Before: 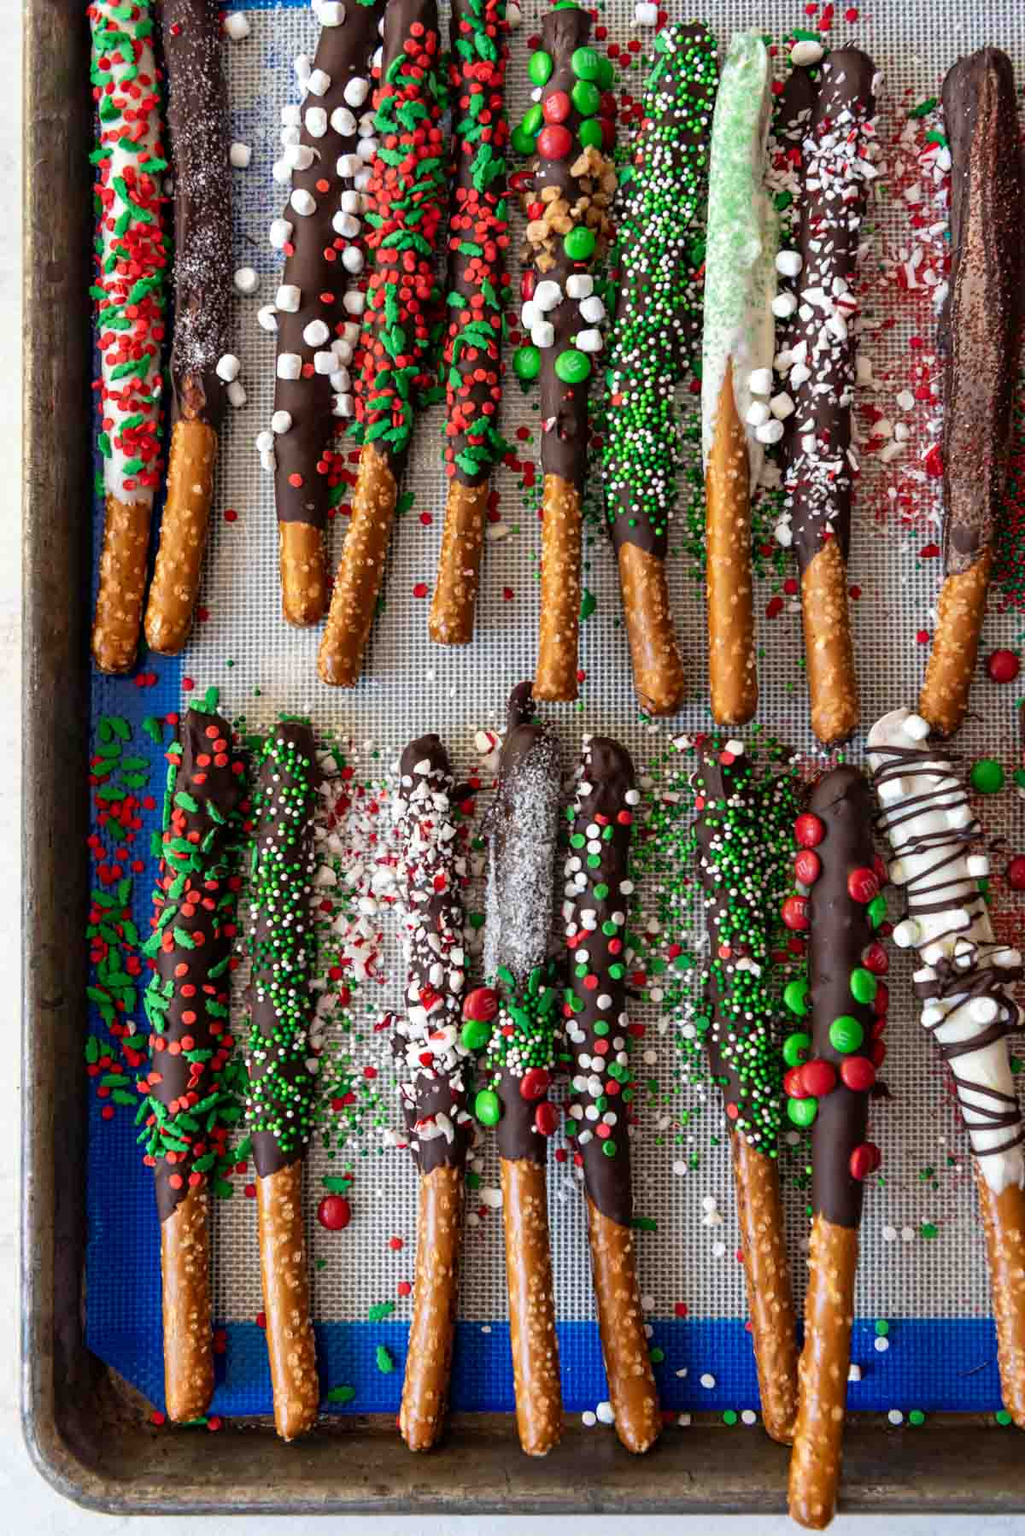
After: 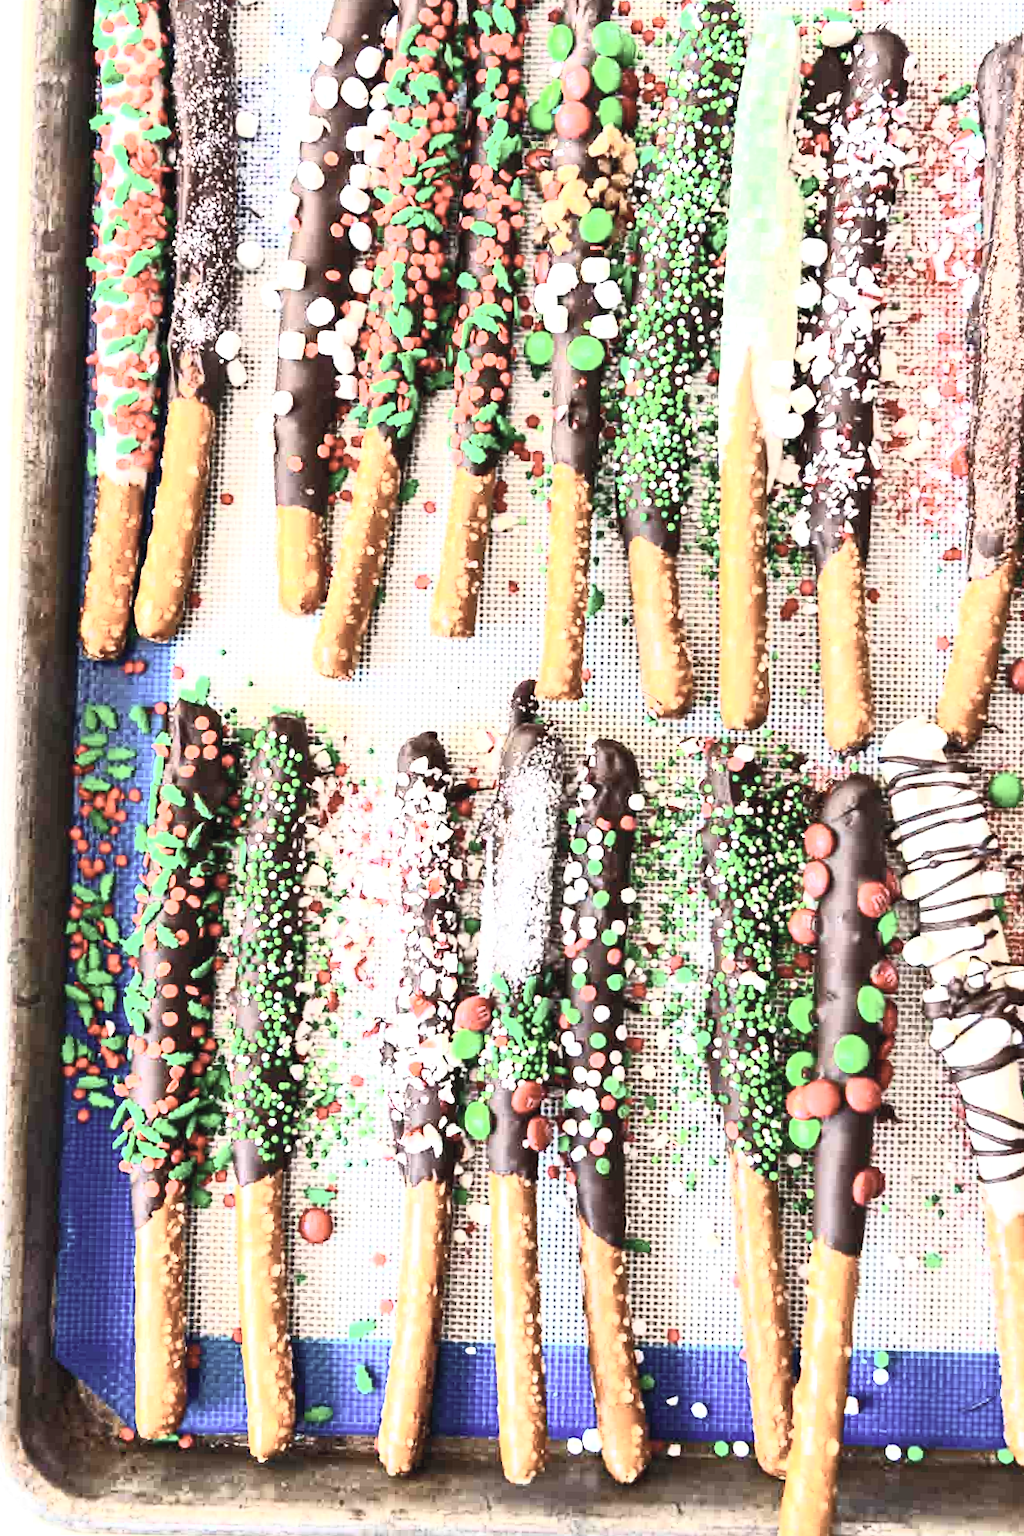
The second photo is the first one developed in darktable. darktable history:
contrast brightness saturation: contrast 0.581, brightness 0.57, saturation -0.337
crop and rotate: angle -1.47°
exposure: black level correction 0, exposure 1.388 EV, compensate highlight preservation false
